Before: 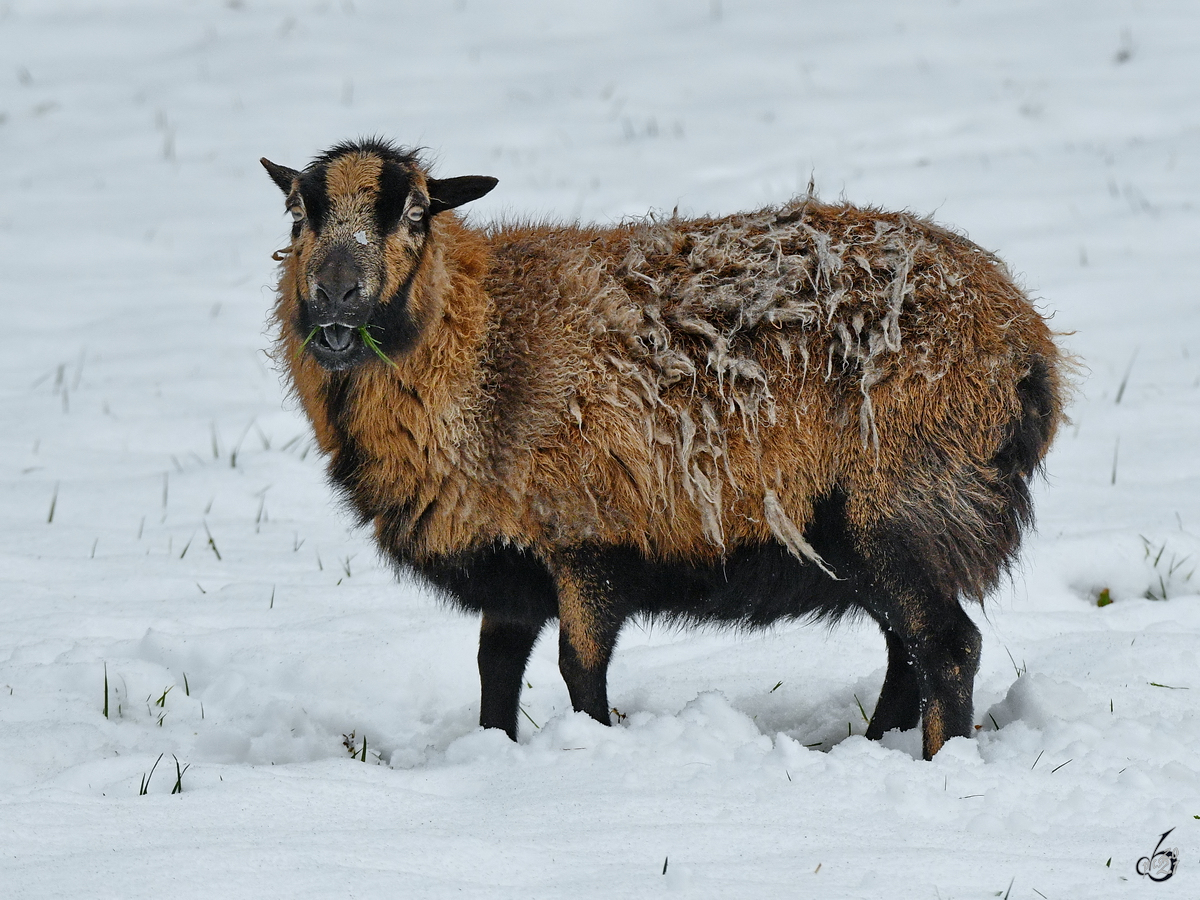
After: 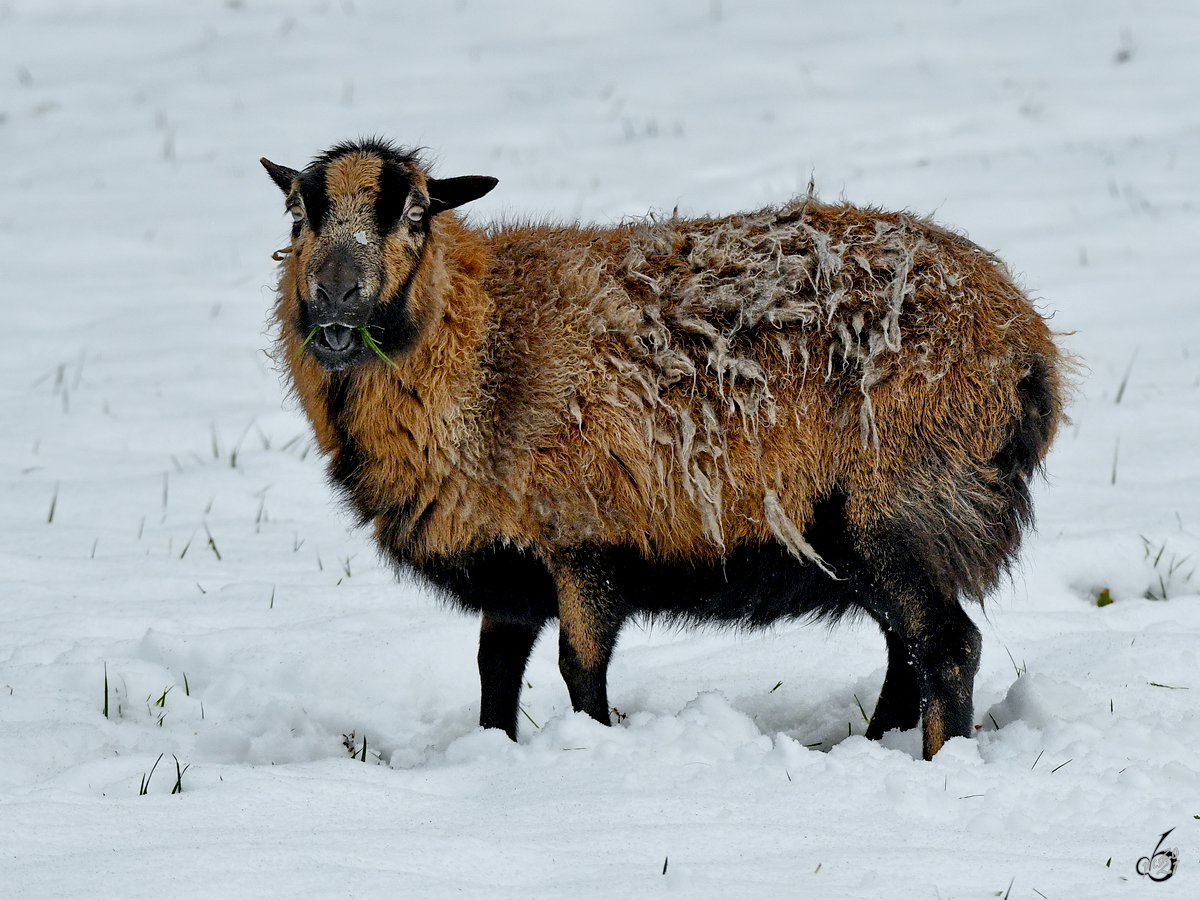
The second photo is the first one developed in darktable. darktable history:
exposure: black level correction 0.01, exposure 0.008 EV, compensate highlight preservation false
